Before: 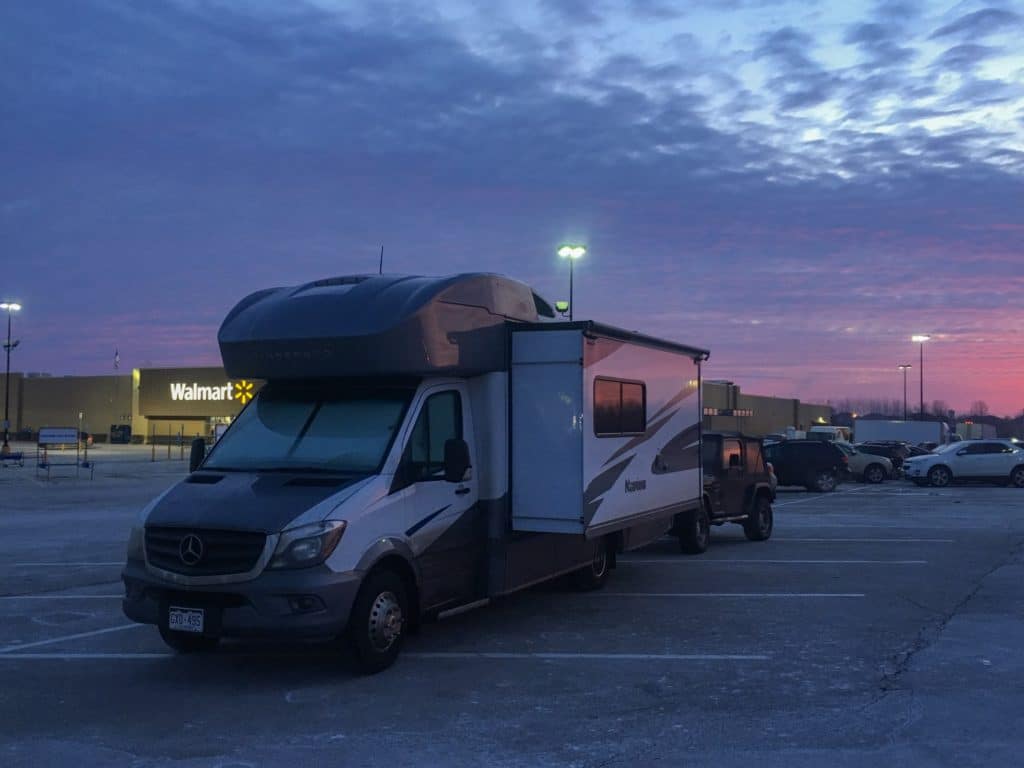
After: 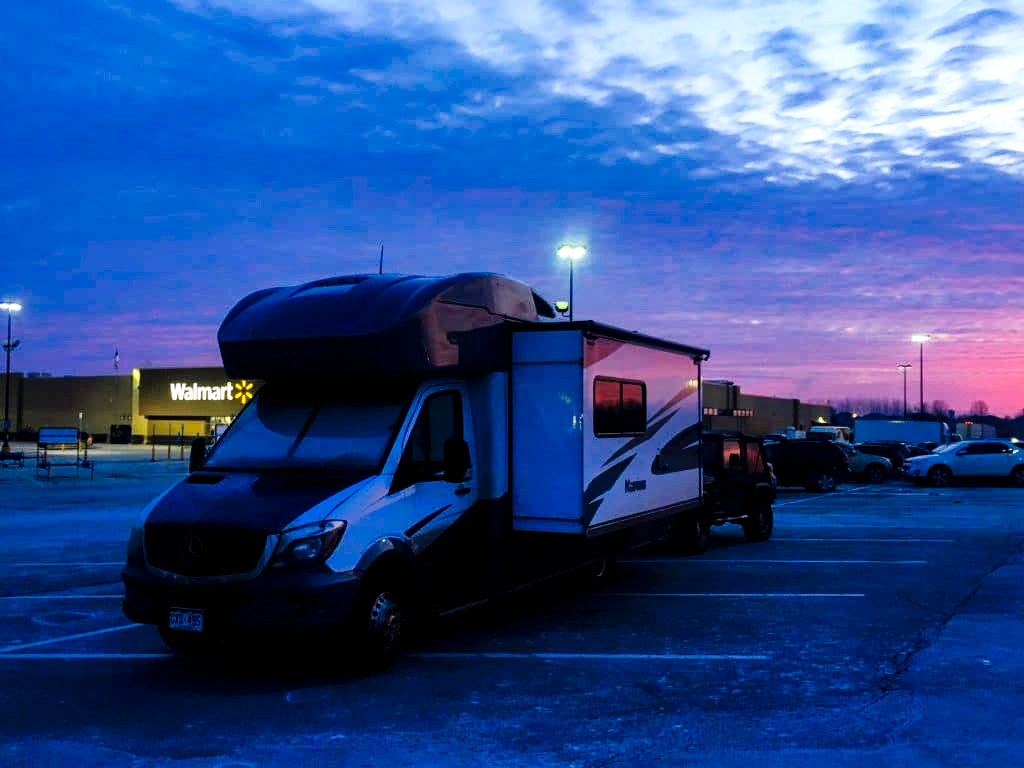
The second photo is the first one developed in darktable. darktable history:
tone curve: curves: ch0 [(0, 0) (0.003, 0.002) (0.011, 0.002) (0.025, 0.002) (0.044, 0.002) (0.069, 0.002) (0.1, 0.003) (0.136, 0.008) (0.177, 0.03) (0.224, 0.058) (0.277, 0.139) (0.335, 0.233) (0.399, 0.363) (0.468, 0.506) (0.543, 0.649) (0.623, 0.781) (0.709, 0.88) (0.801, 0.956) (0.898, 0.994) (1, 1)], preserve colors none
white balance: red 0.982, blue 1.018
shadows and highlights: shadows 43.06, highlights 6.94
